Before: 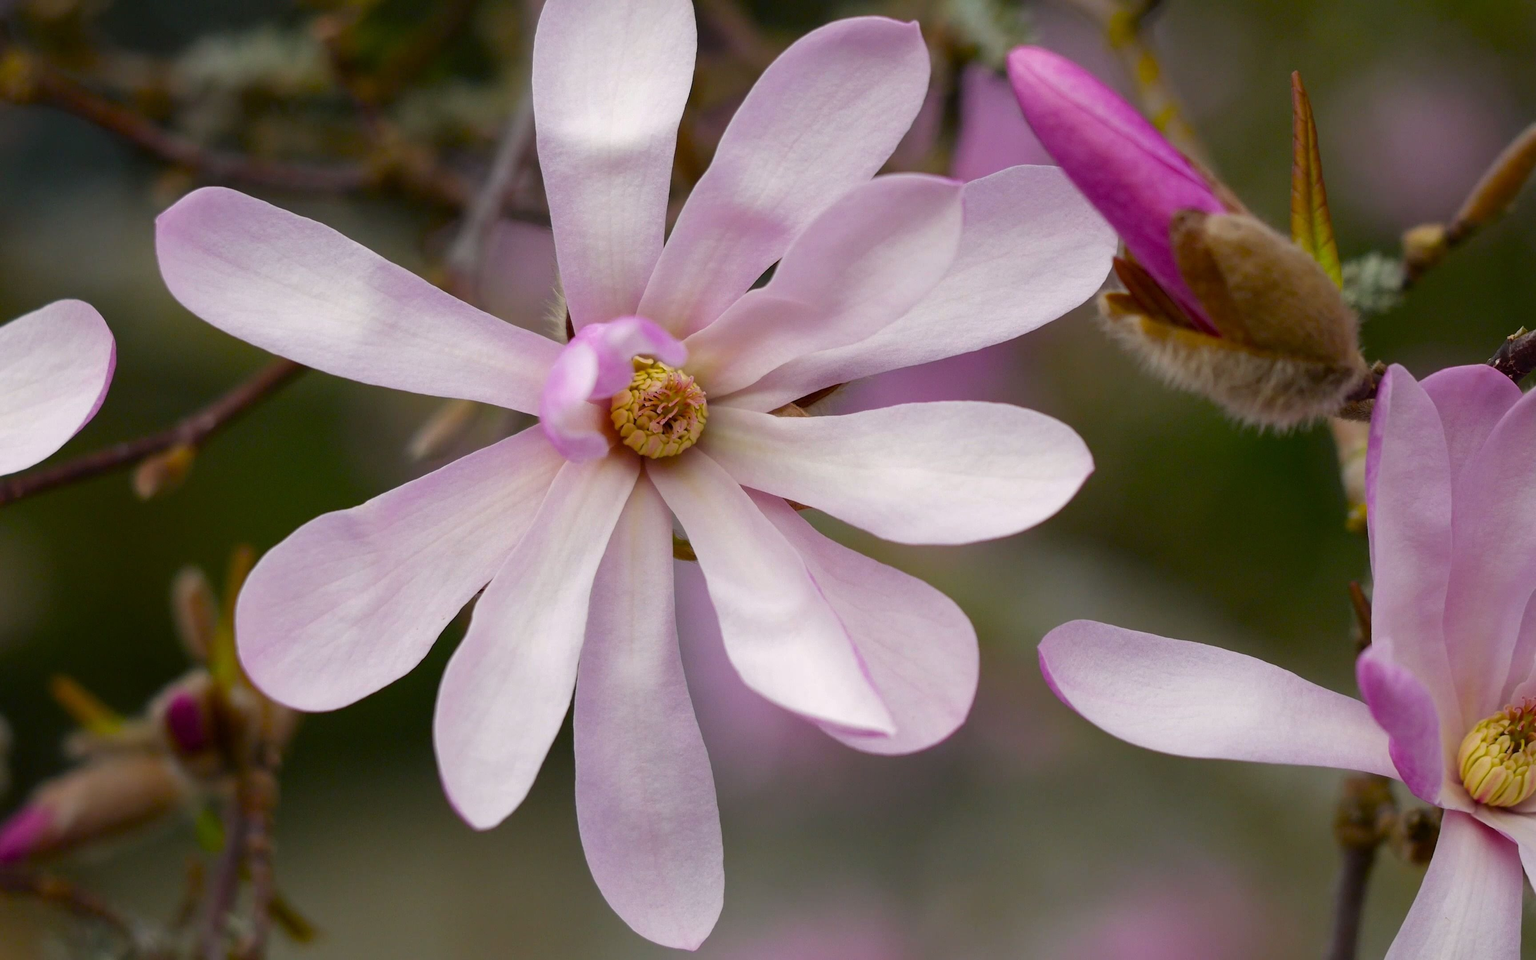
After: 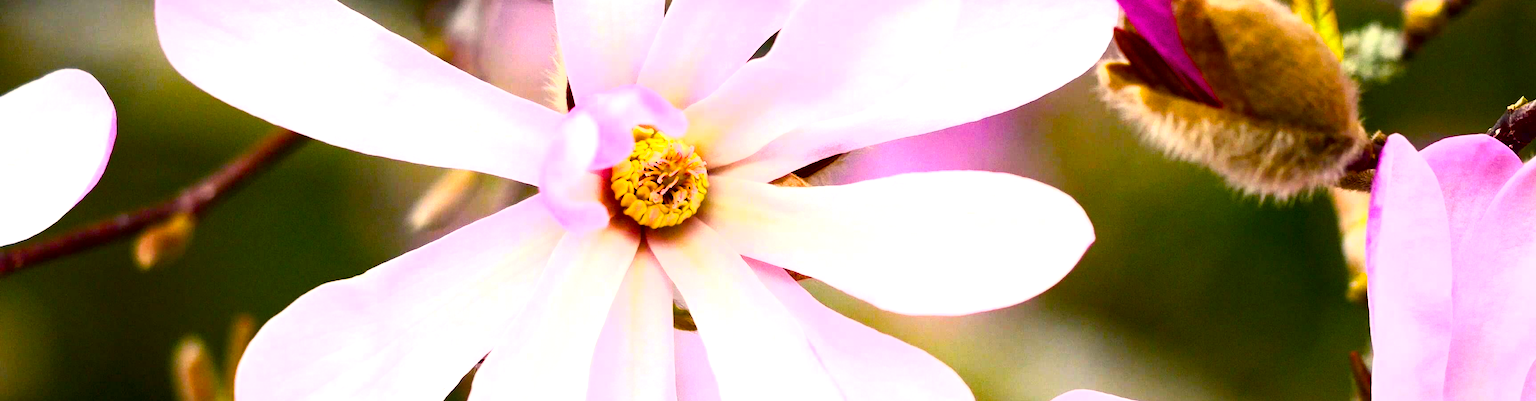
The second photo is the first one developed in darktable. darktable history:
crop and rotate: top 24.005%, bottom 34.17%
contrast brightness saturation: contrast 0.197, brightness 0.163, saturation 0.227
tone curve: curves: ch0 [(0, 0) (0.003, 0) (0.011, 0.001) (0.025, 0.003) (0.044, 0.004) (0.069, 0.007) (0.1, 0.01) (0.136, 0.033) (0.177, 0.082) (0.224, 0.141) (0.277, 0.208) (0.335, 0.282) (0.399, 0.363) (0.468, 0.451) (0.543, 0.545) (0.623, 0.647) (0.709, 0.756) (0.801, 0.87) (0.898, 0.972) (1, 1)], color space Lab, independent channels, preserve colors none
color balance rgb: power › hue 310.22°, highlights gain › chroma 2.856%, highlights gain › hue 62.61°, linear chroma grading › global chroma 15.607%, perceptual saturation grading › global saturation 19.442%, perceptual saturation grading › highlights -25.188%, perceptual saturation grading › shadows 50.132%, perceptual brilliance grading › global brilliance 14.71%, perceptual brilliance grading › shadows -35.284%
exposure: black level correction 0, exposure 1.095 EV, compensate exposure bias true, compensate highlight preservation false
